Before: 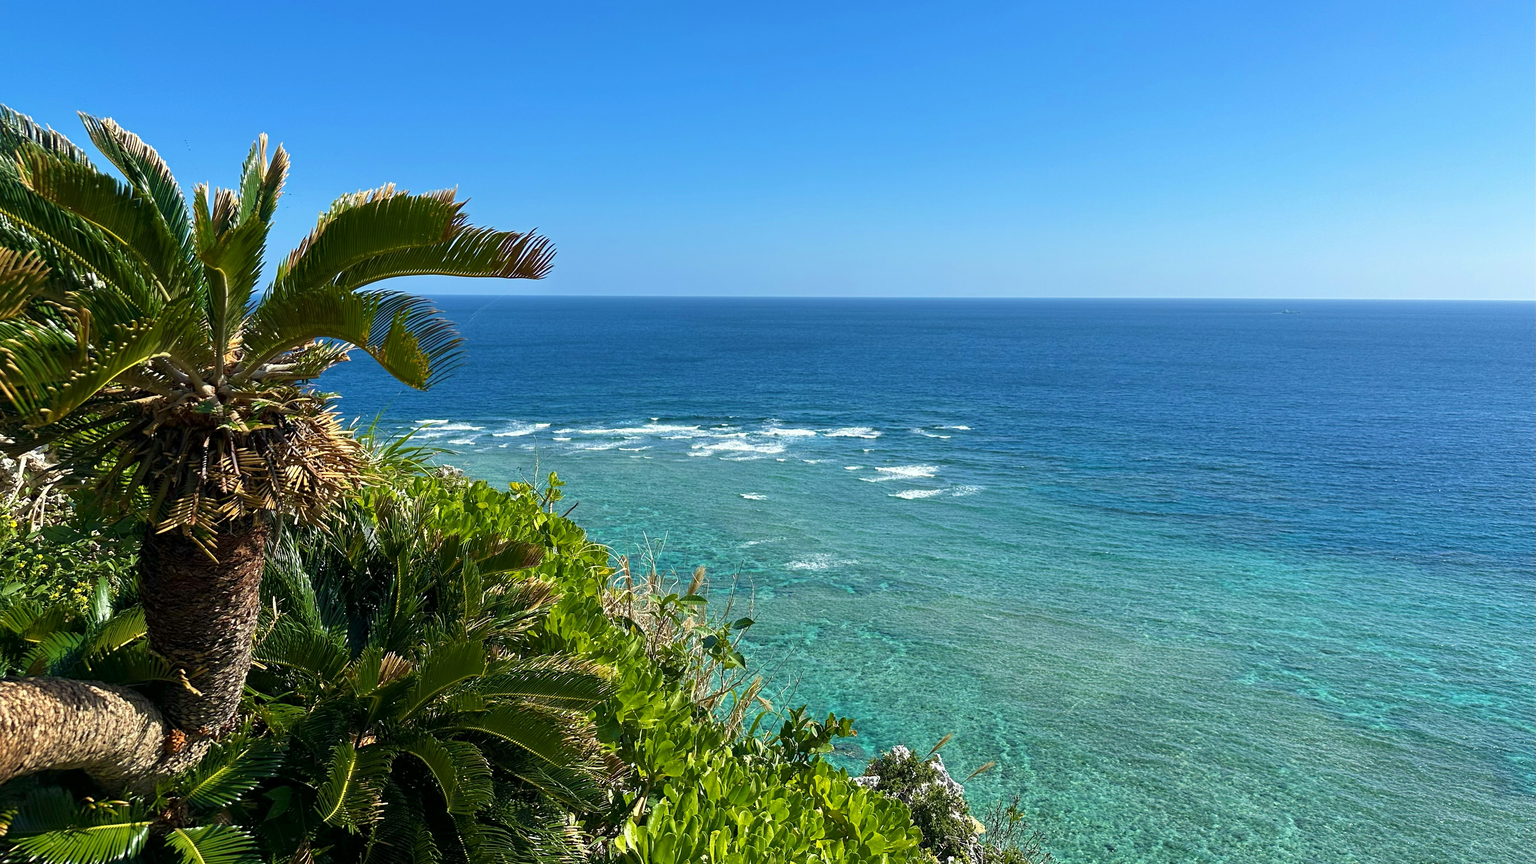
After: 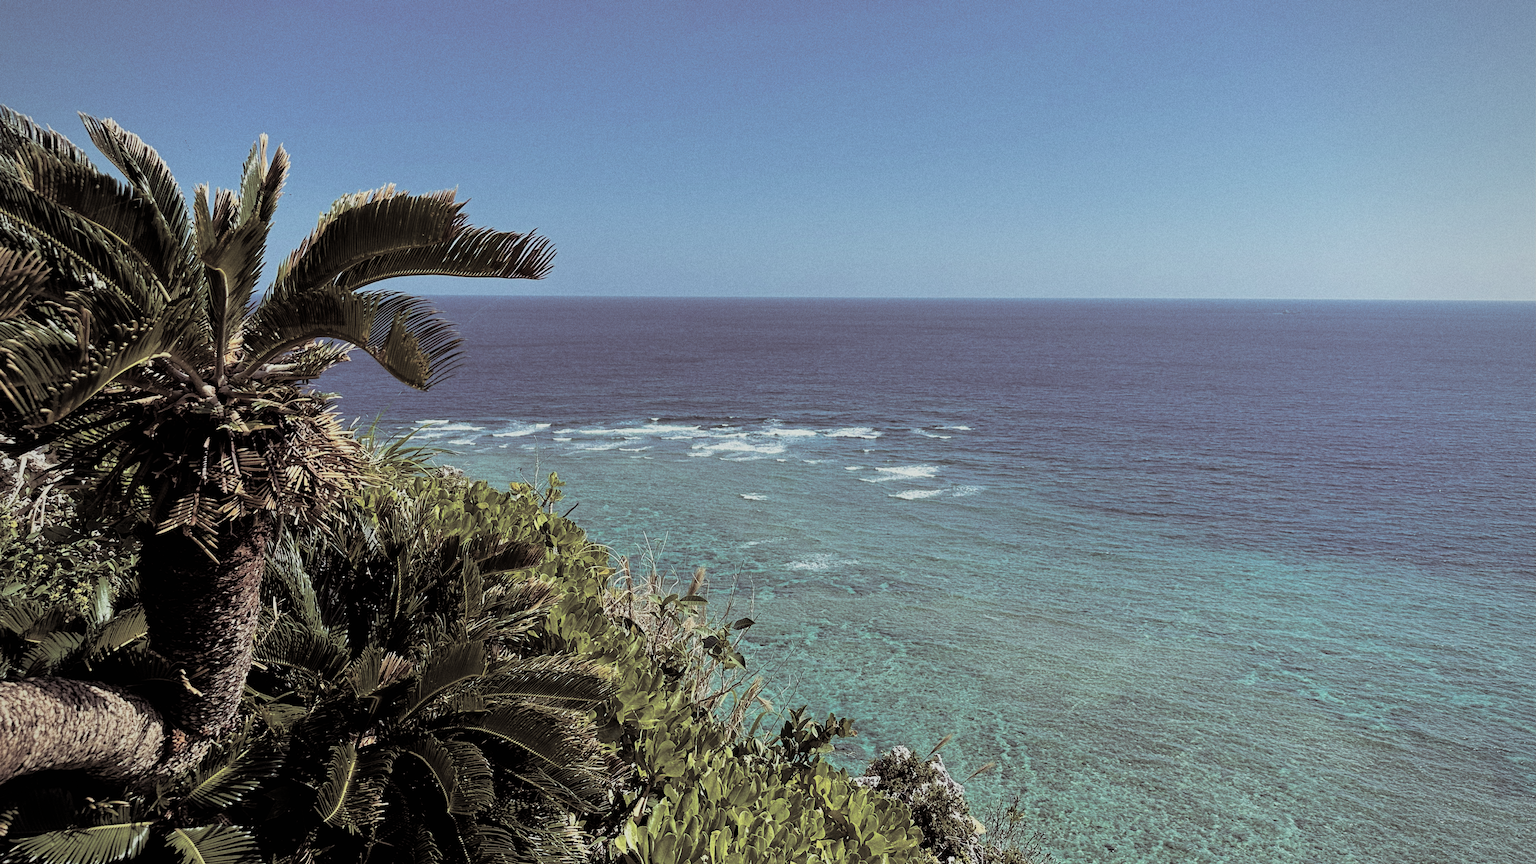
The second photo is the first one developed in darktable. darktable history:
filmic rgb: black relative exposure -4.88 EV, hardness 2.82
shadows and highlights: shadows 43.06, highlights 6.94
velvia: strength 21.76%
grain: on, module defaults
split-toning: shadows › saturation 0.2
color correction: saturation 0.57
vignetting: fall-off radius 81.94%
